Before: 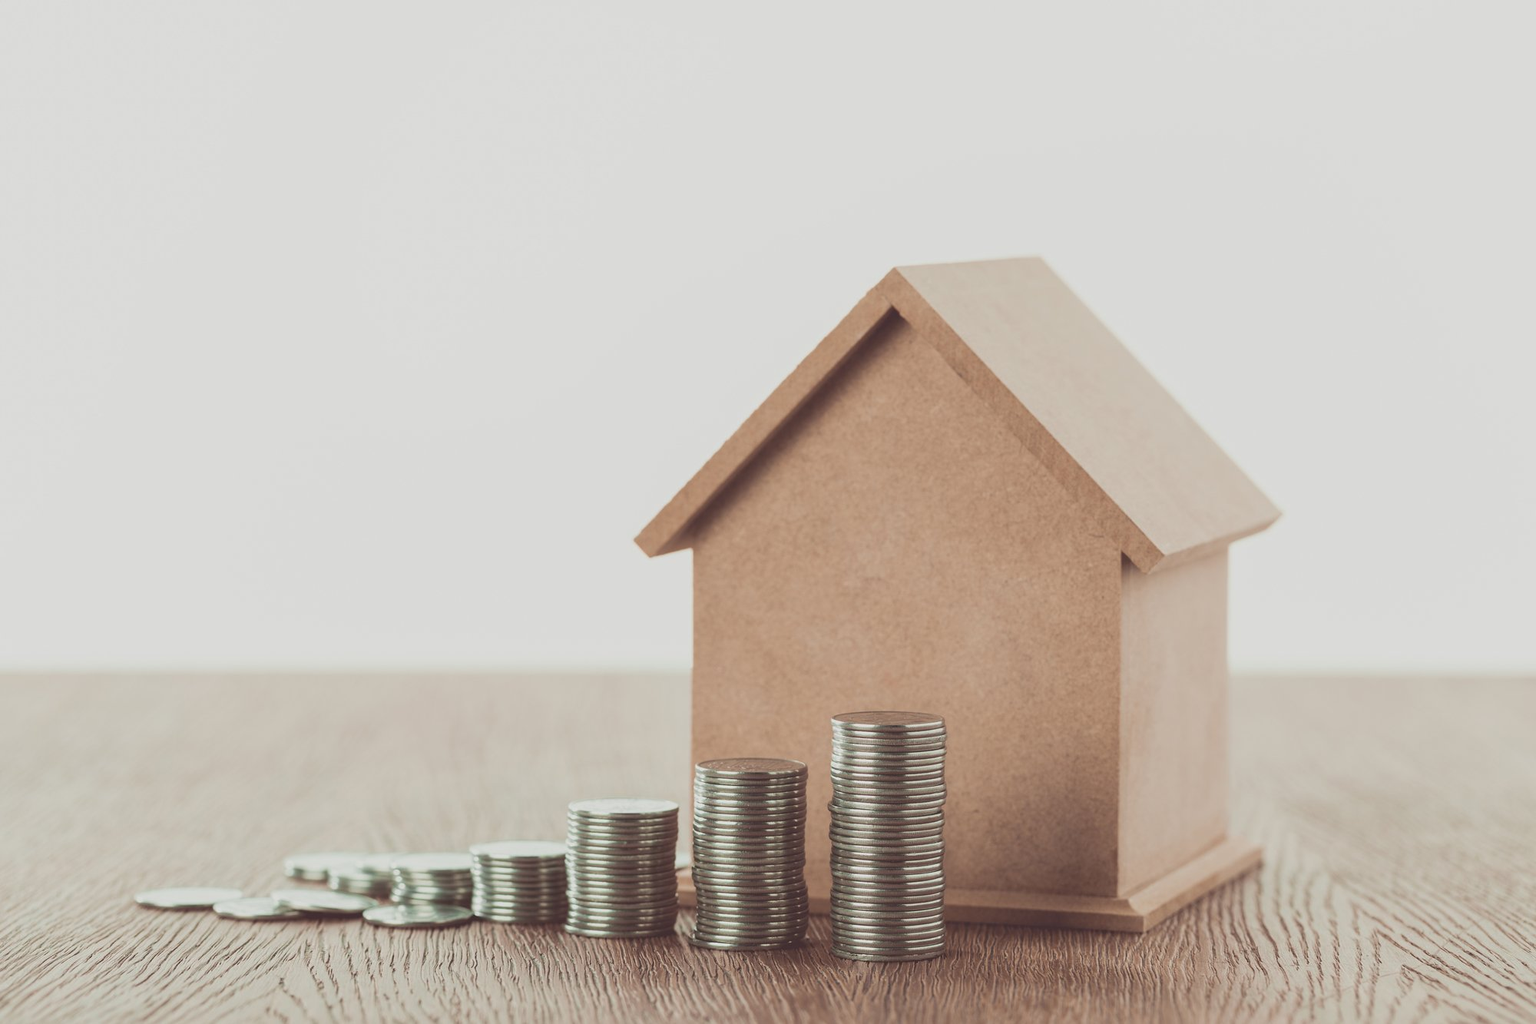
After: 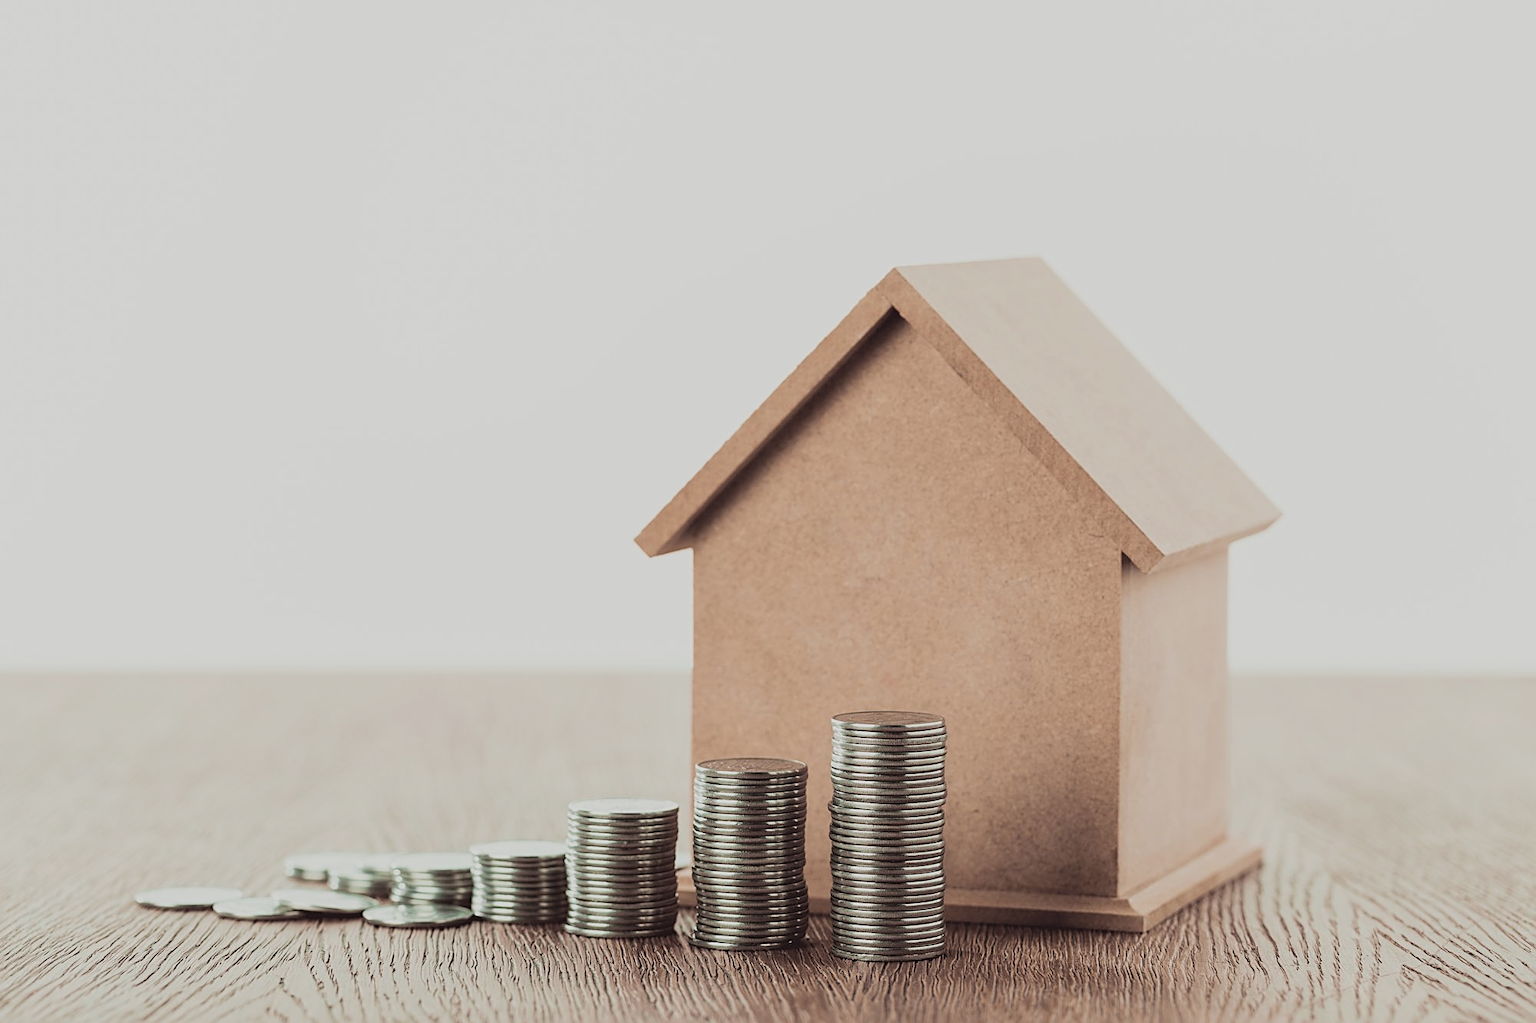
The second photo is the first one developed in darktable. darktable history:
filmic rgb: black relative exposure -5 EV, hardness 2.88, contrast 1.3, highlights saturation mix -30%
sharpen: amount 0.6
